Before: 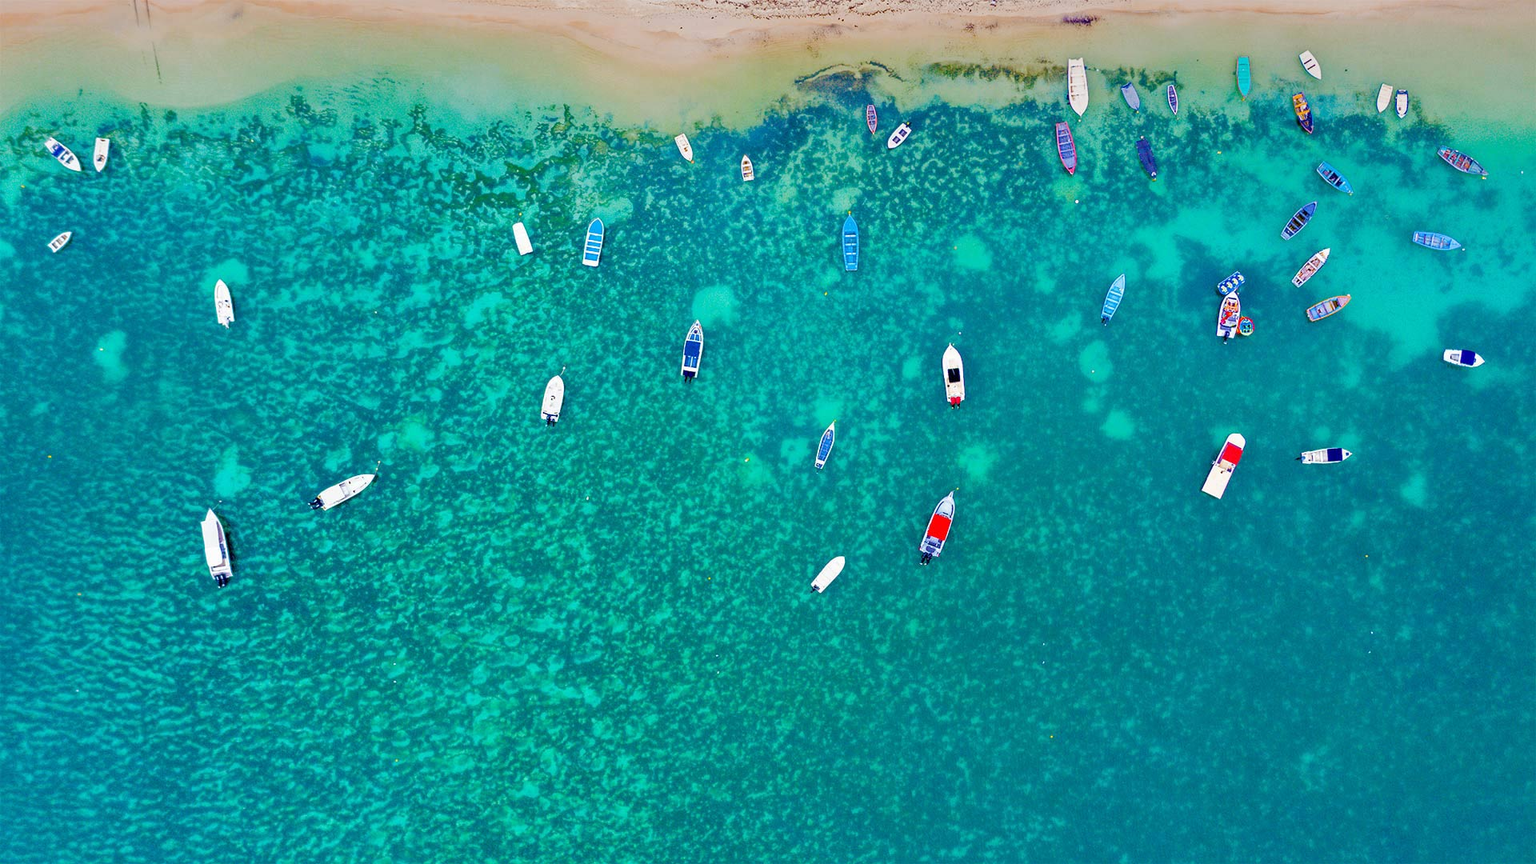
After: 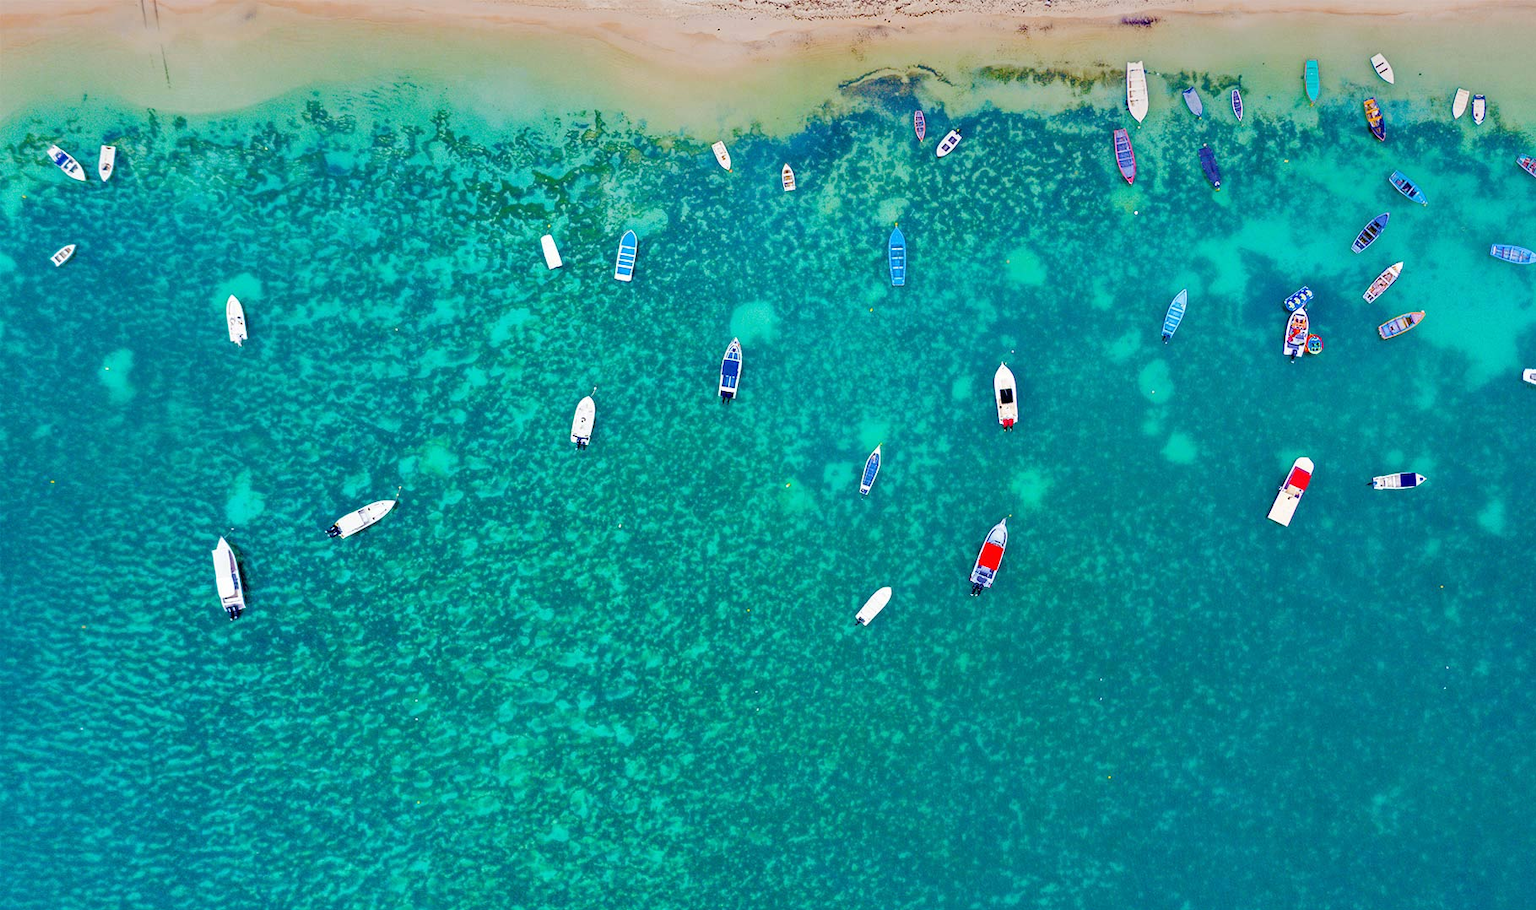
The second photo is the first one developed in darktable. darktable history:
crop and rotate: right 5.167%
tone equalizer: on, module defaults
